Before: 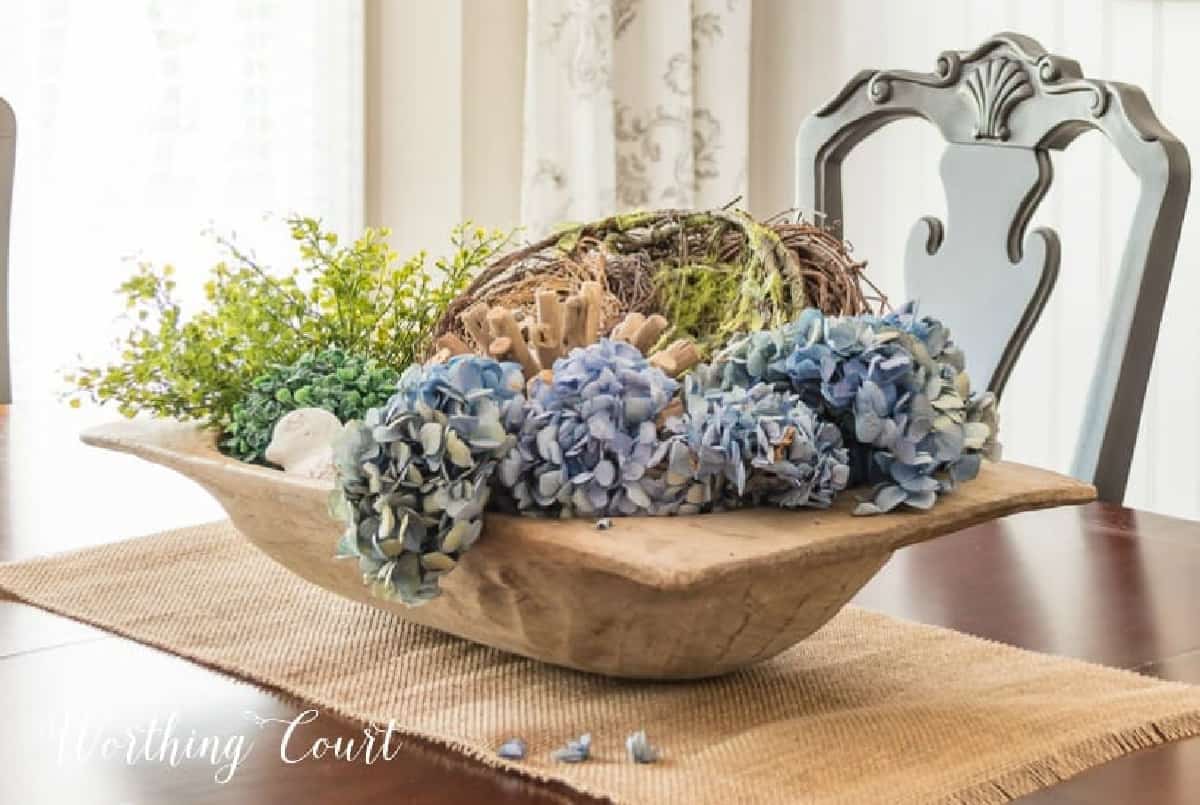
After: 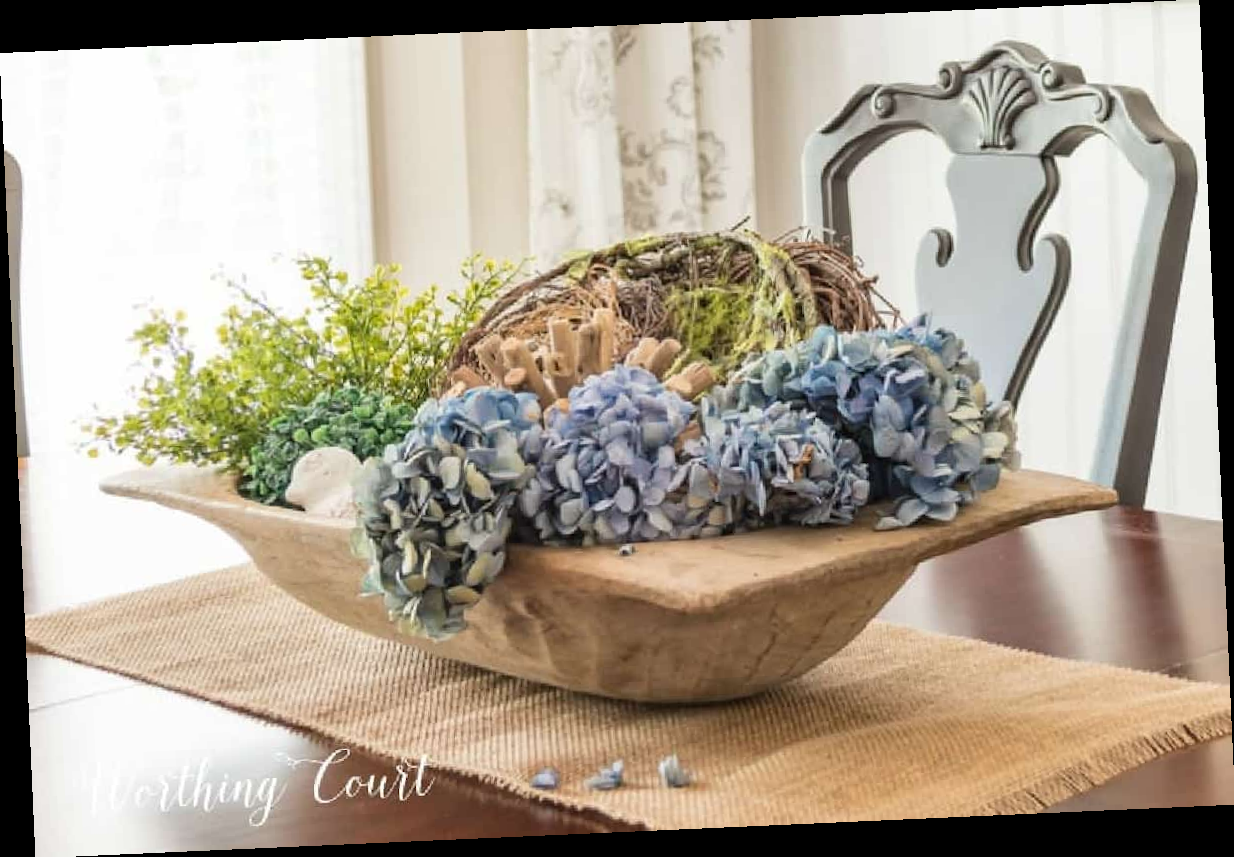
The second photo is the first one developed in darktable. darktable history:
white balance: emerald 1
rotate and perspective: rotation -2.56°, automatic cropping off
